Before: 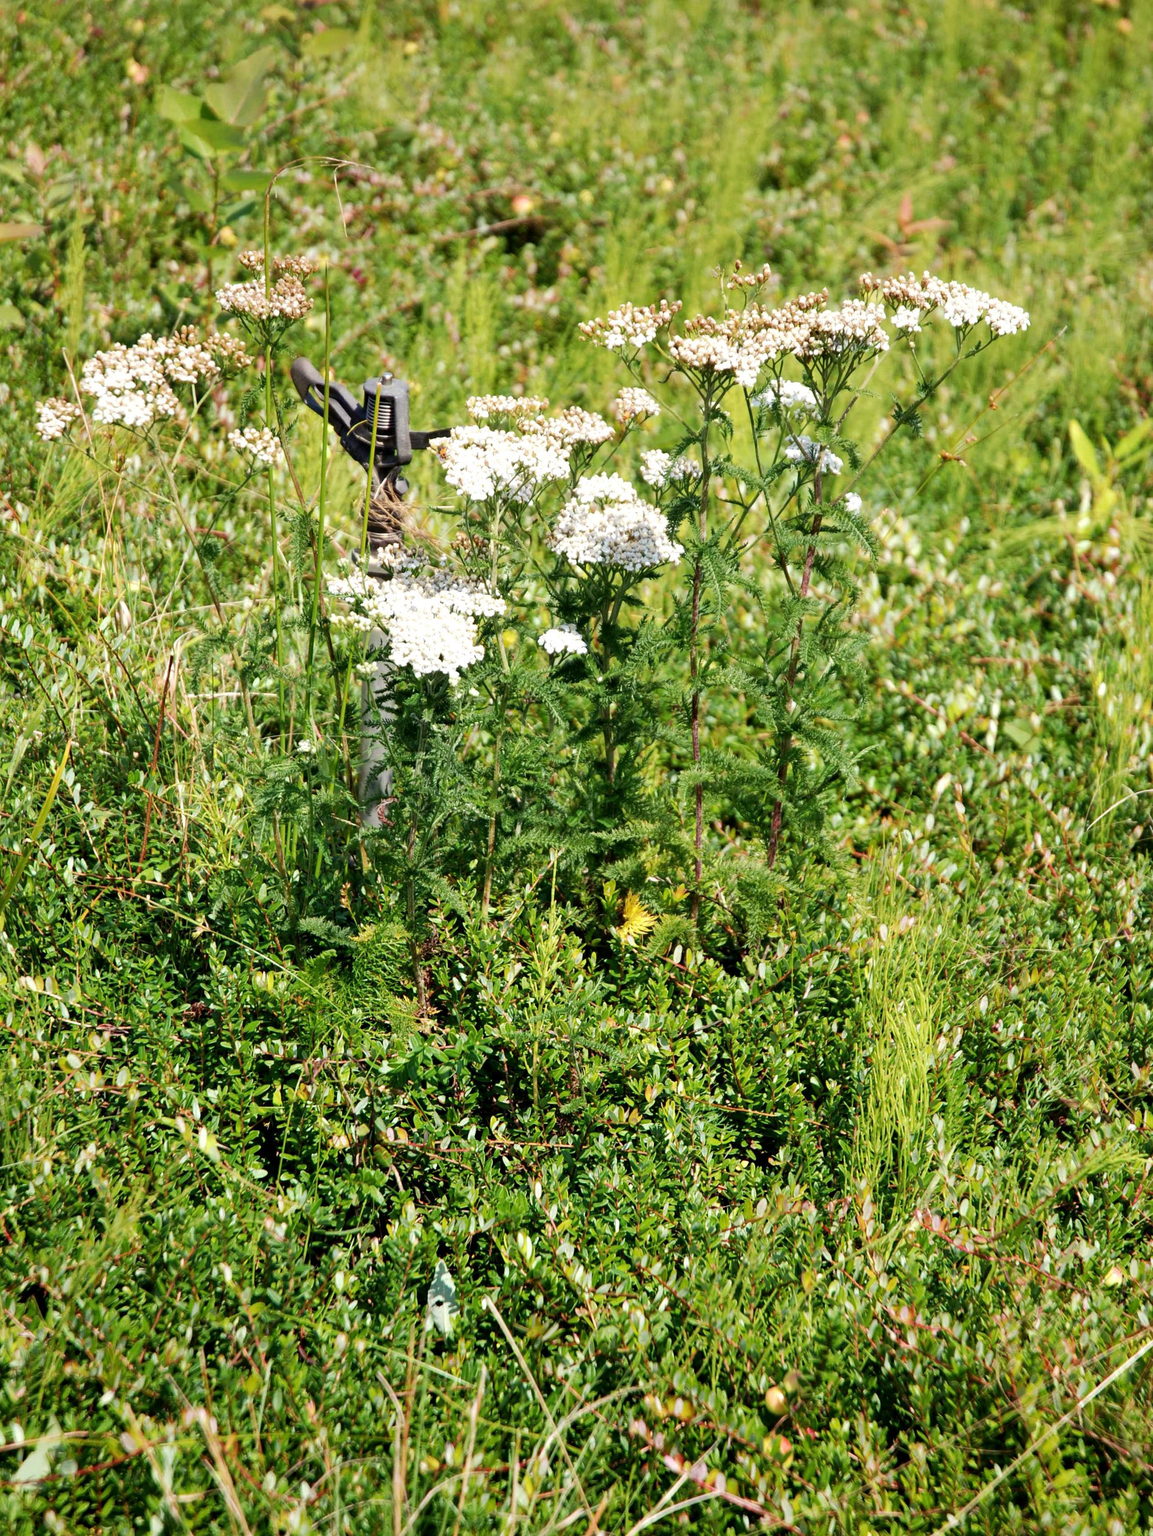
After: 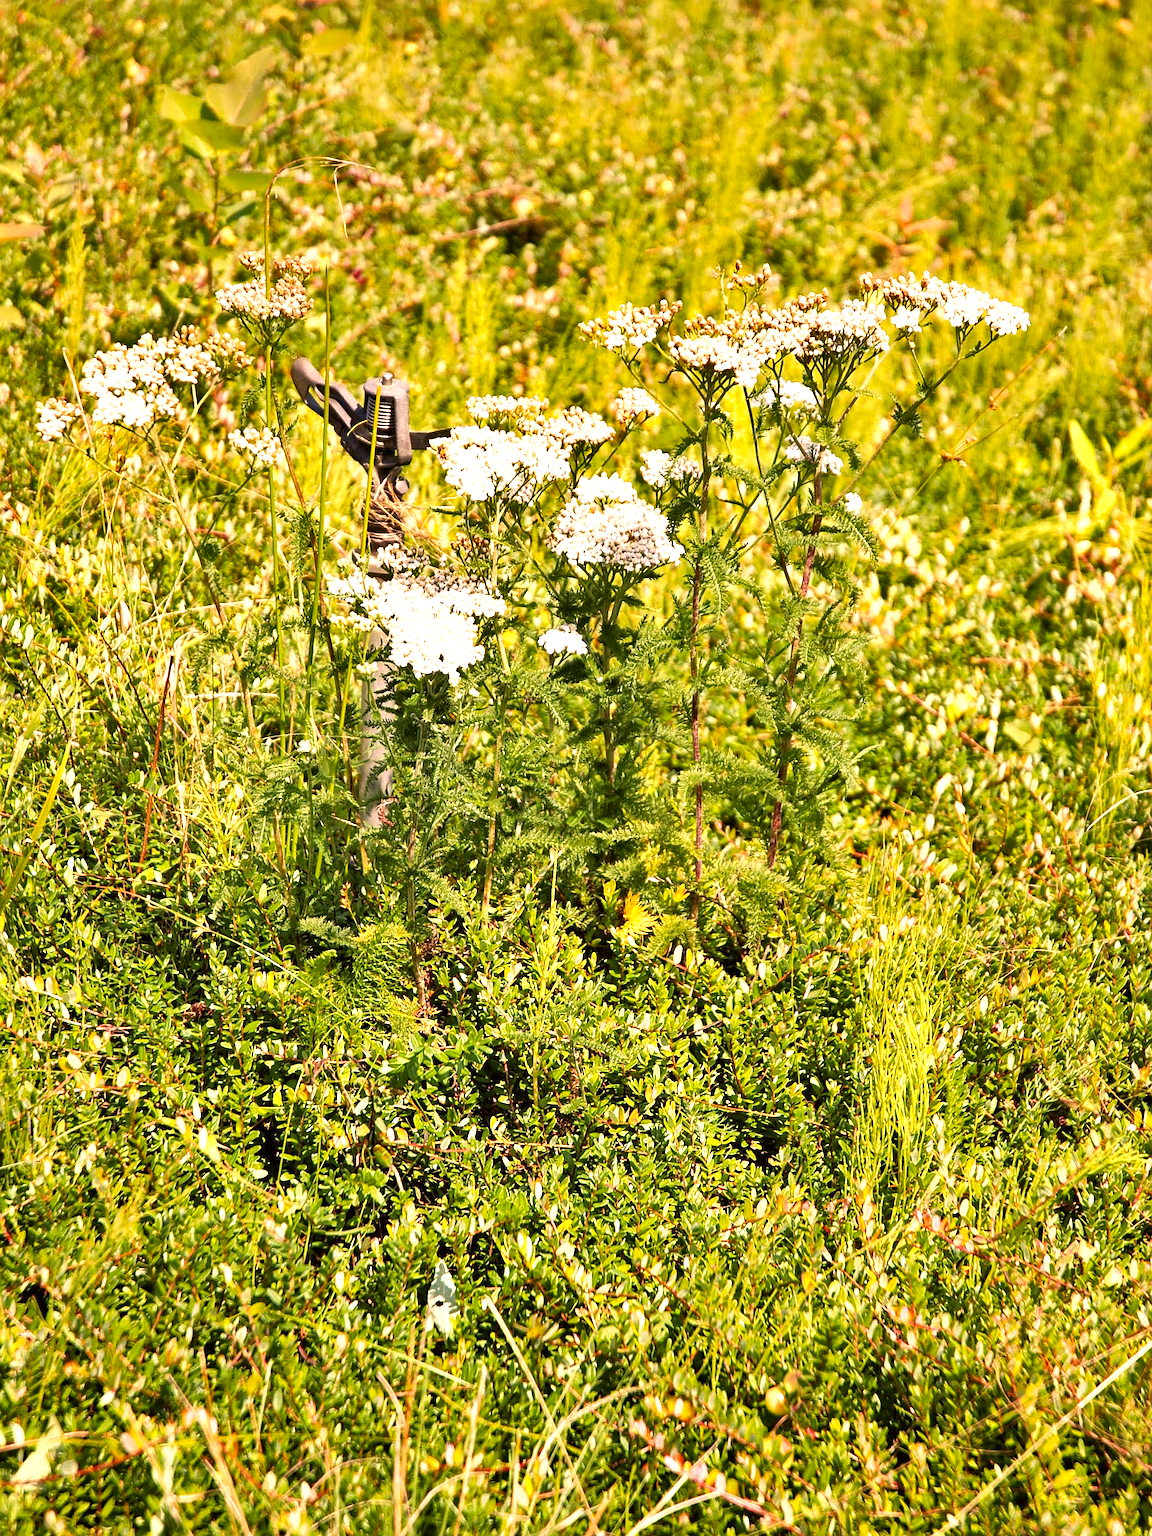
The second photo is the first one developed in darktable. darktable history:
exposure: black level correction 0, exposure 0.7 EV, compensate exposure bias true, compensate highlight preservation false
sharpen: on, module defaults
color balance rgb: shadows lift › luminance -5%, shadows lift › chroma 1.1%, shadows lift › hue 219°, power › luminance 10%, power › chroma 2.83%, power › hue 60°, highlights gain › chroma 4.52%, highlights gain › hue 33.33°, saturation formula JzAzBz (2021)
shadows and highlights: shadows 12, white point adjustment 1.2, soften with gaussian
